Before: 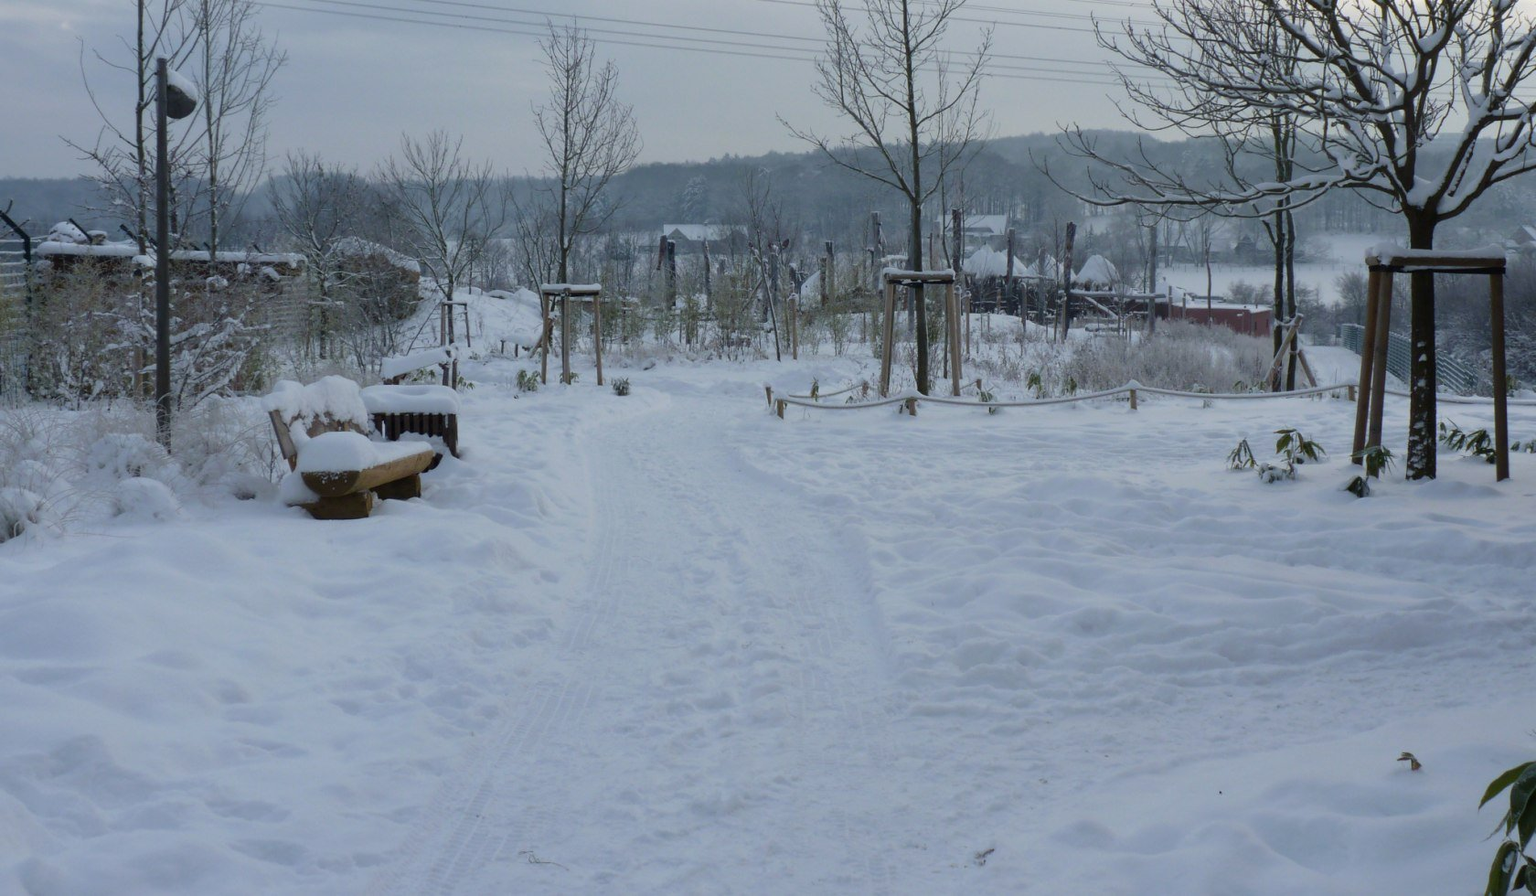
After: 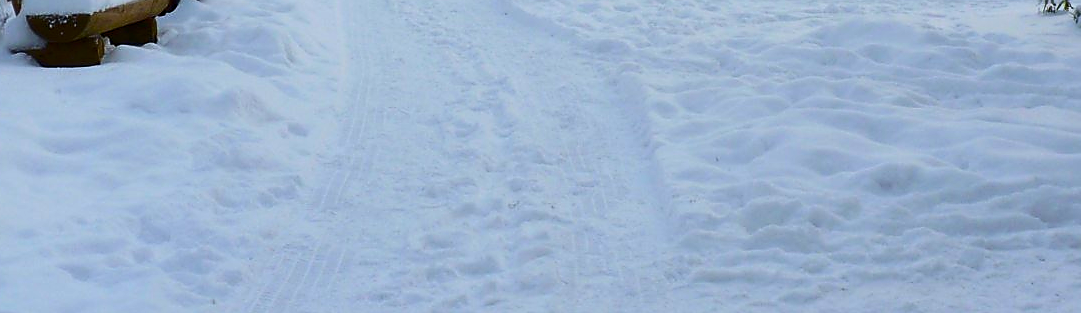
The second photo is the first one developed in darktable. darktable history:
sharpen: radius 1.4, amount 1.25, threshold 0.7
color balance rgb: perceptual saturation grading › global saturation 30%, global vibrance 30%
contrast brightness saturation: contrast 0.28
crop: left 18.091%, top 51.13%, right 17.525%, bottom 16.85%
